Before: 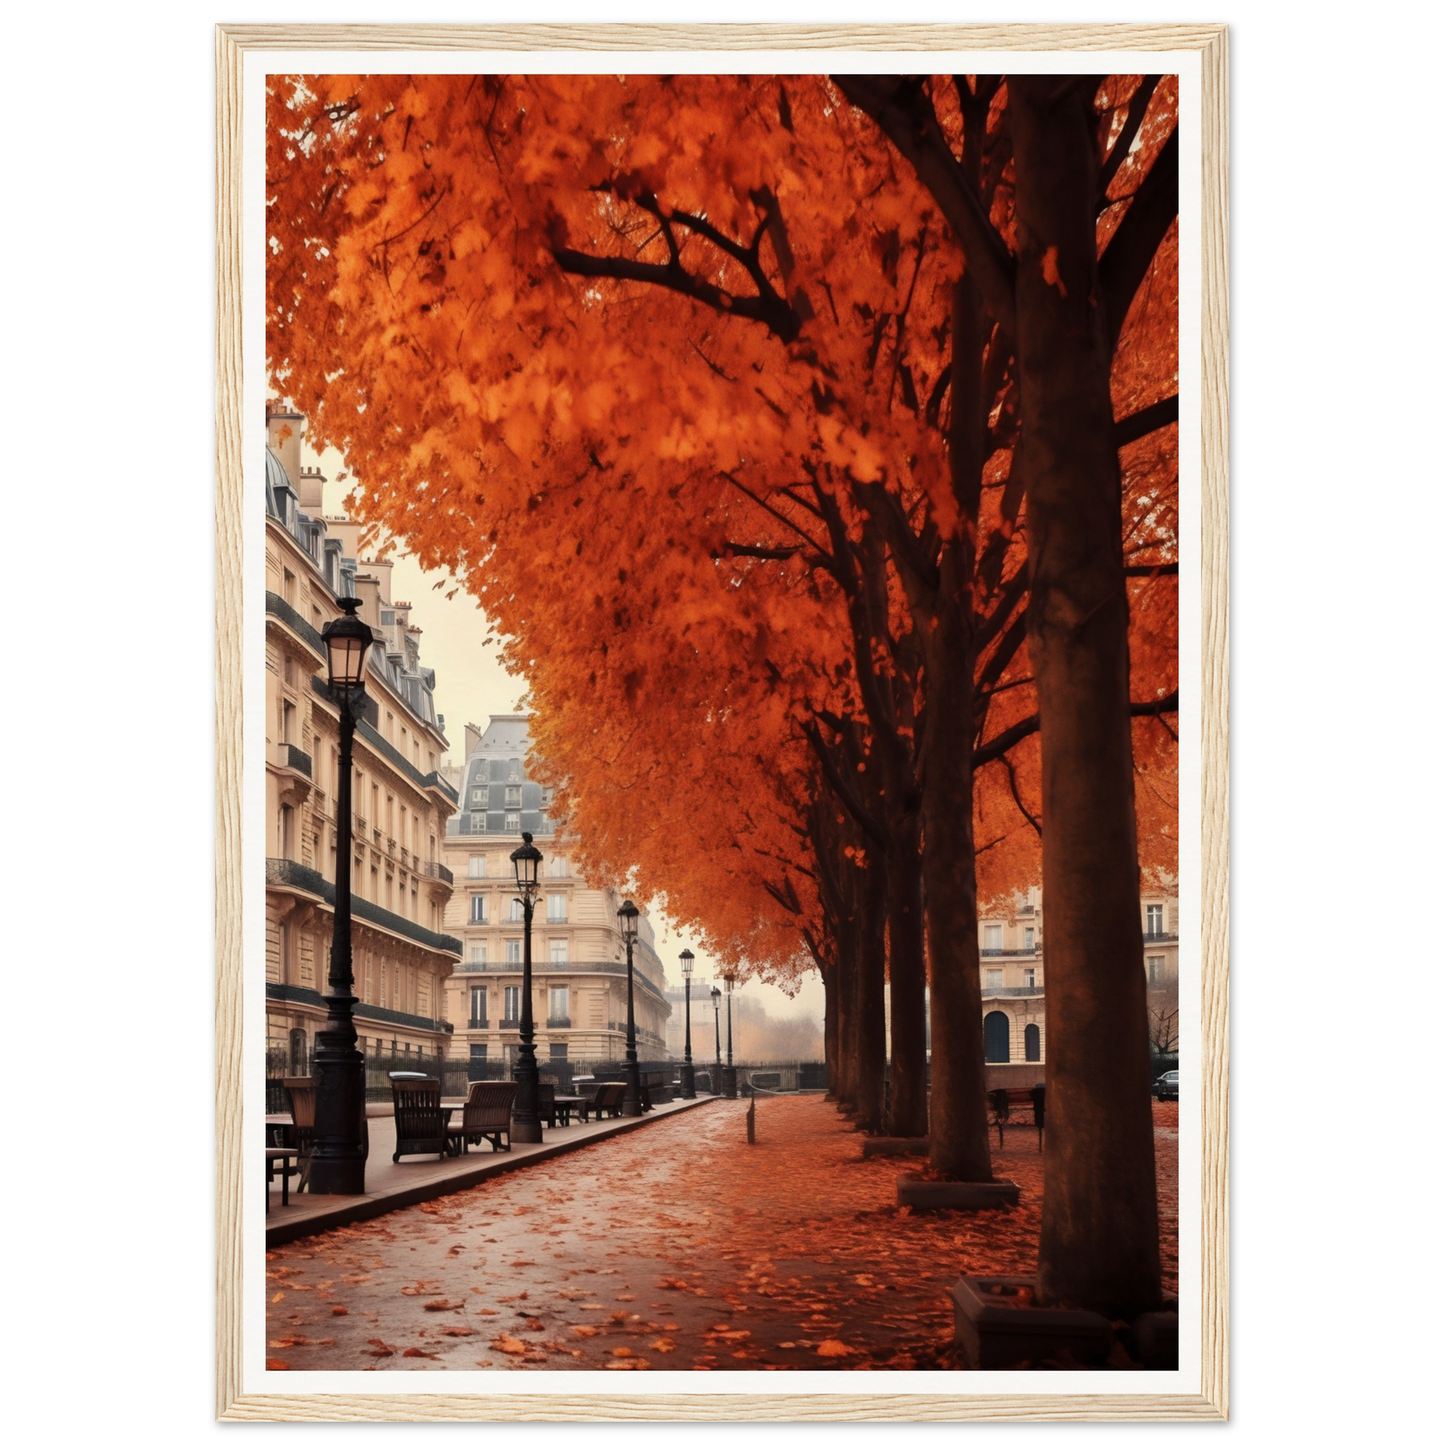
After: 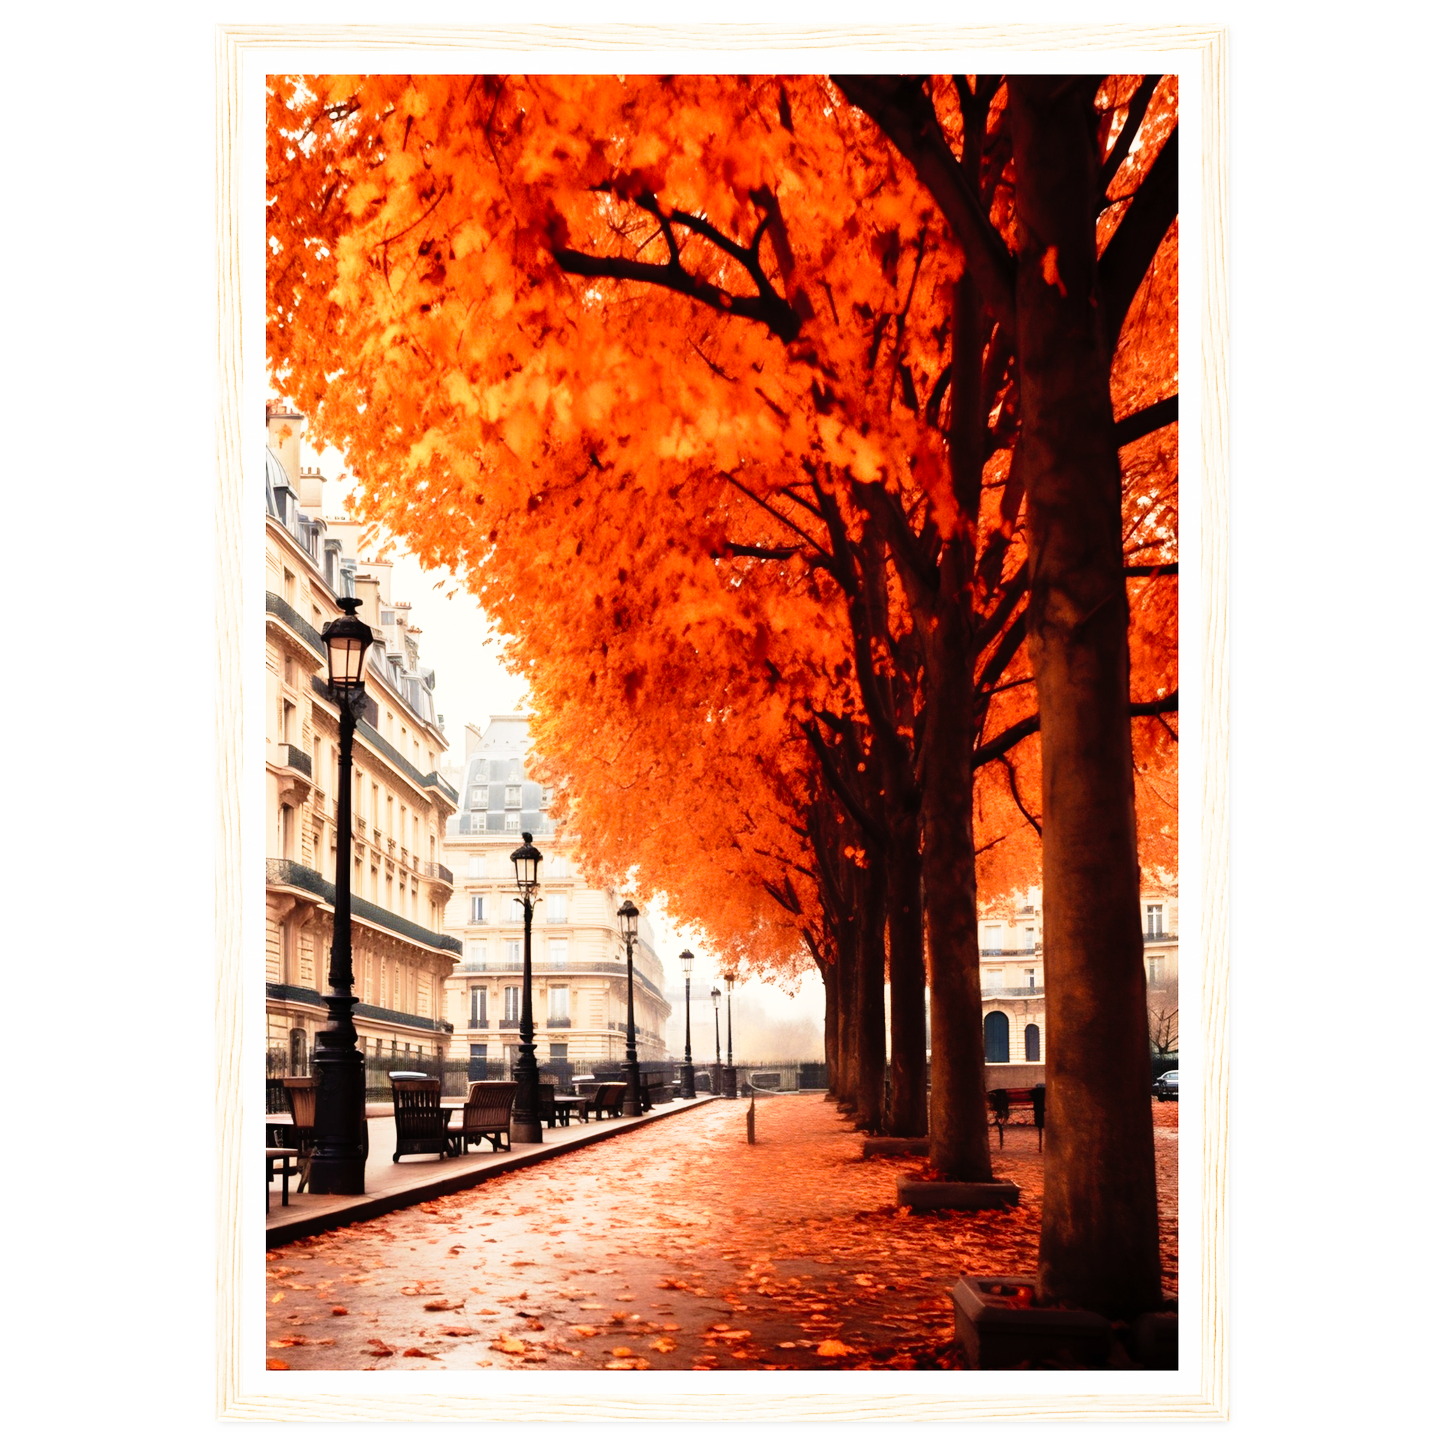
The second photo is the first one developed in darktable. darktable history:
base curve: curves: ch0 [(0, 0) (0.012, 0.01) (0.073, 0.168) (0.31, 0.711) (0.645, 0.957) (1, 1)], preserve colors none
velvia: on, module defaults
